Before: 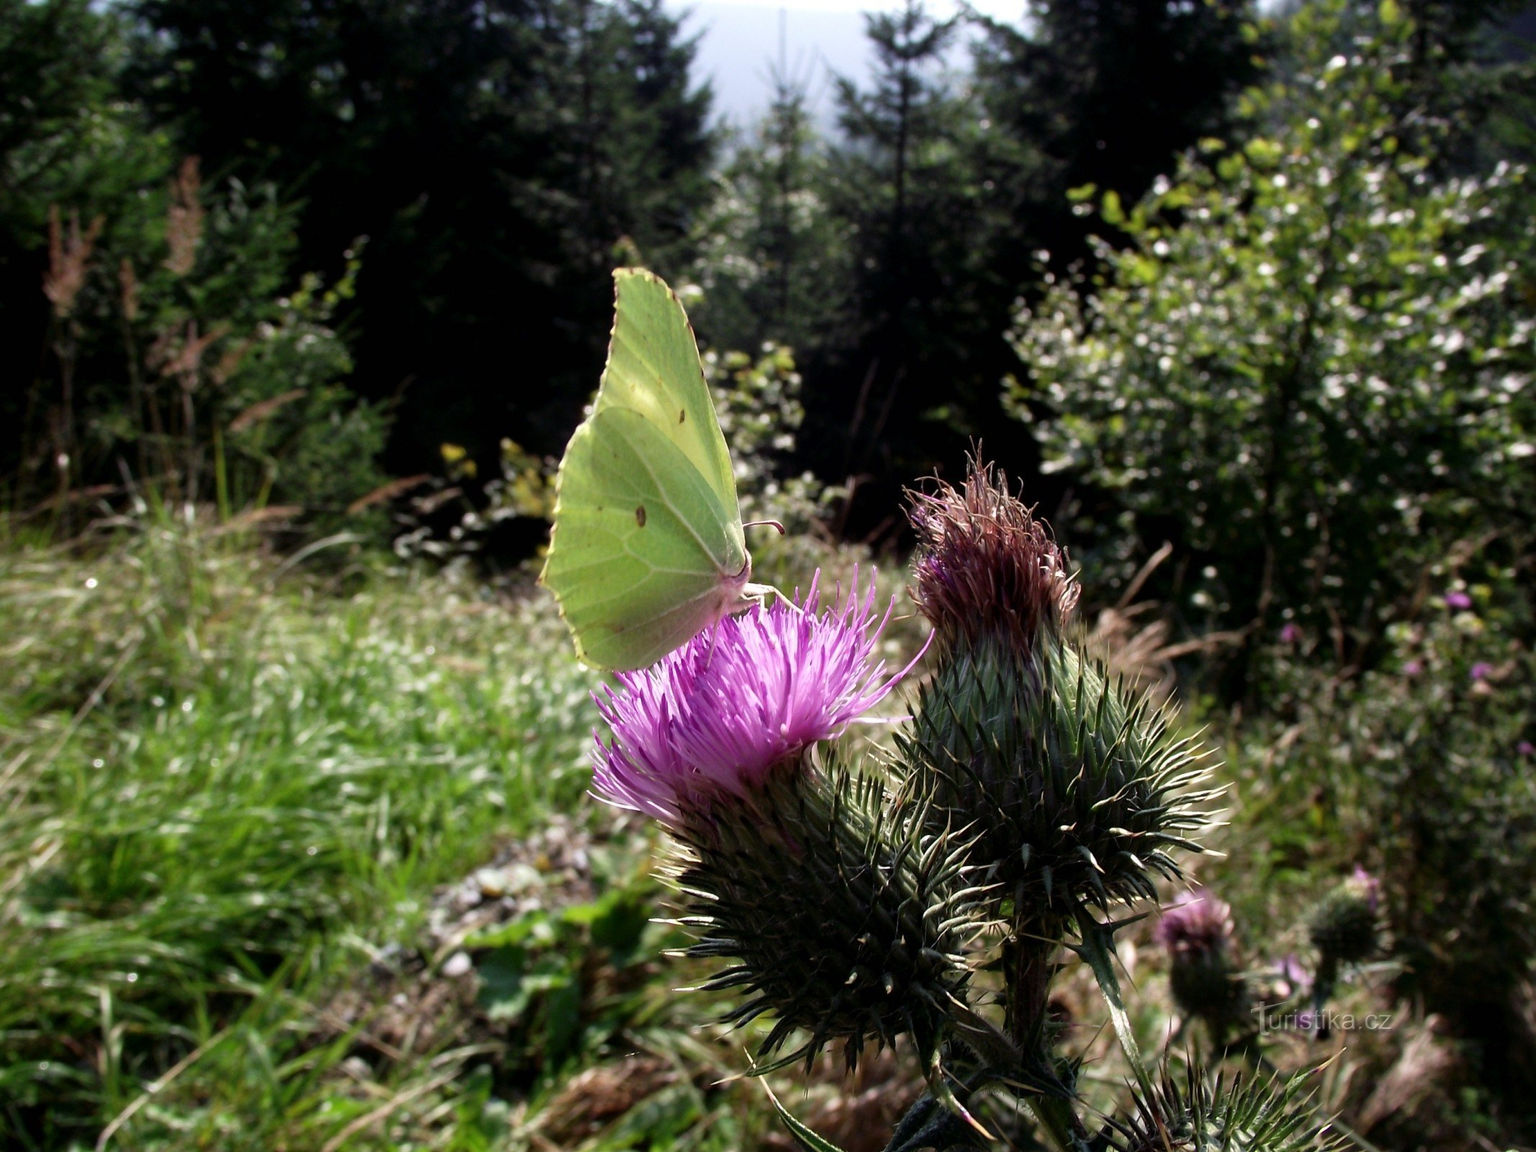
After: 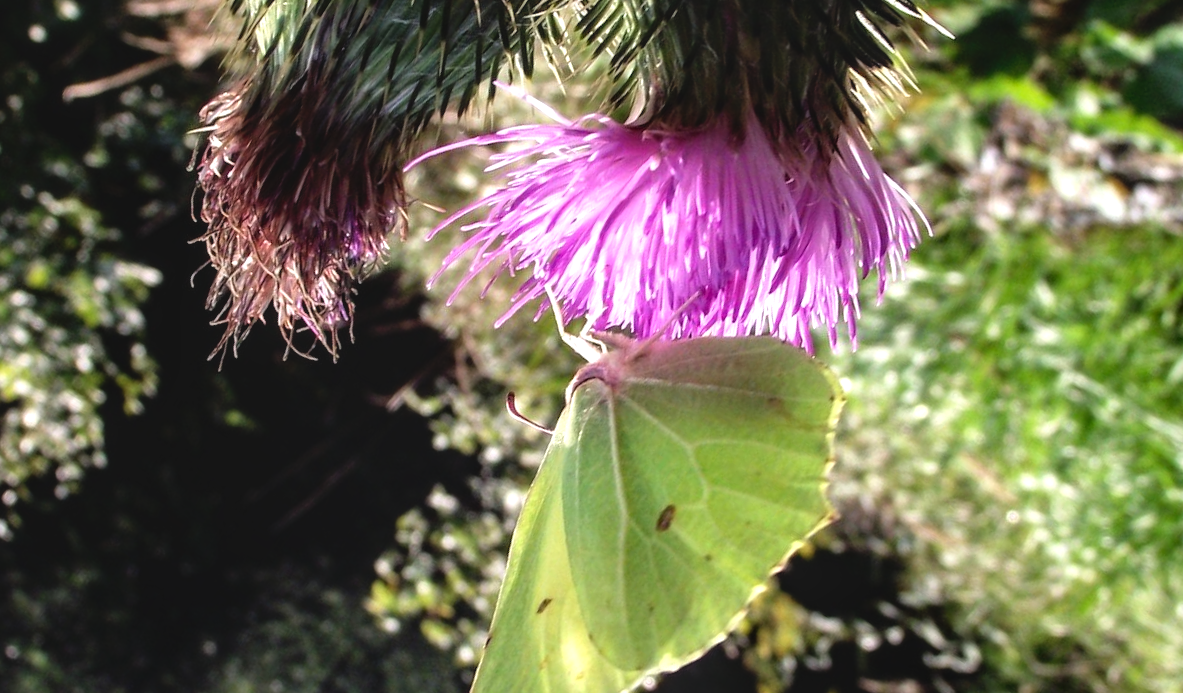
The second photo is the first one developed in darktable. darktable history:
contrast brightness saturation: contrast -0.124
local contrast: on, module defaults
tone equalizer: -8 EV -0.715 EV, -7 EV -0.714 EV, -6 EV -0.589 EV, -5 EV -0.397 EV, -3 EV 0.376 EV, -2 EV 0.6 EV, -1 EV 0.699 EV, +0 EV 0.753 EV
crop and rotate: angle 147.92°, left 9.151%, top 15.579%, right 4.565%, bottom 17.032%
